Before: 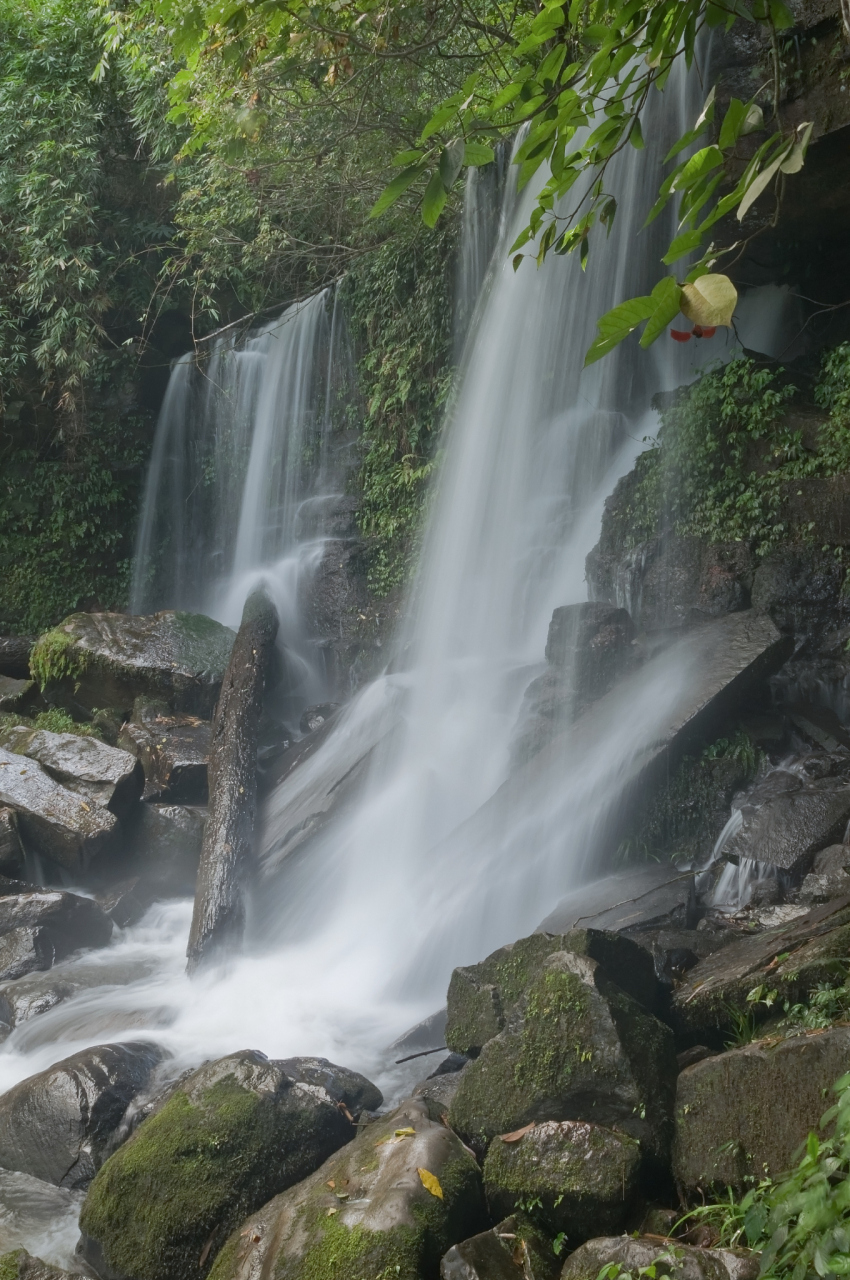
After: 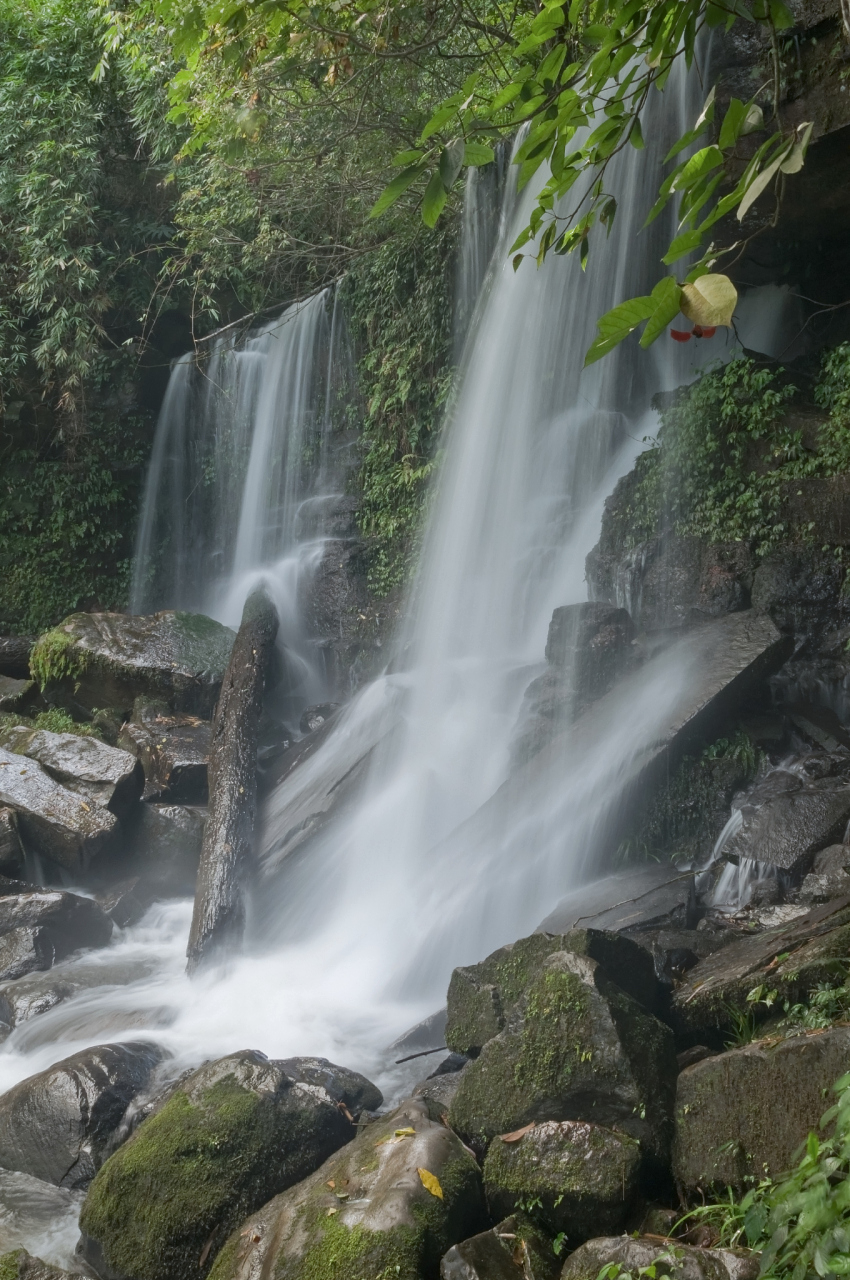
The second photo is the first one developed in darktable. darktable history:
local contrast: highlights 103%, shadows 97%, detail 120%, midtone range 0.2
